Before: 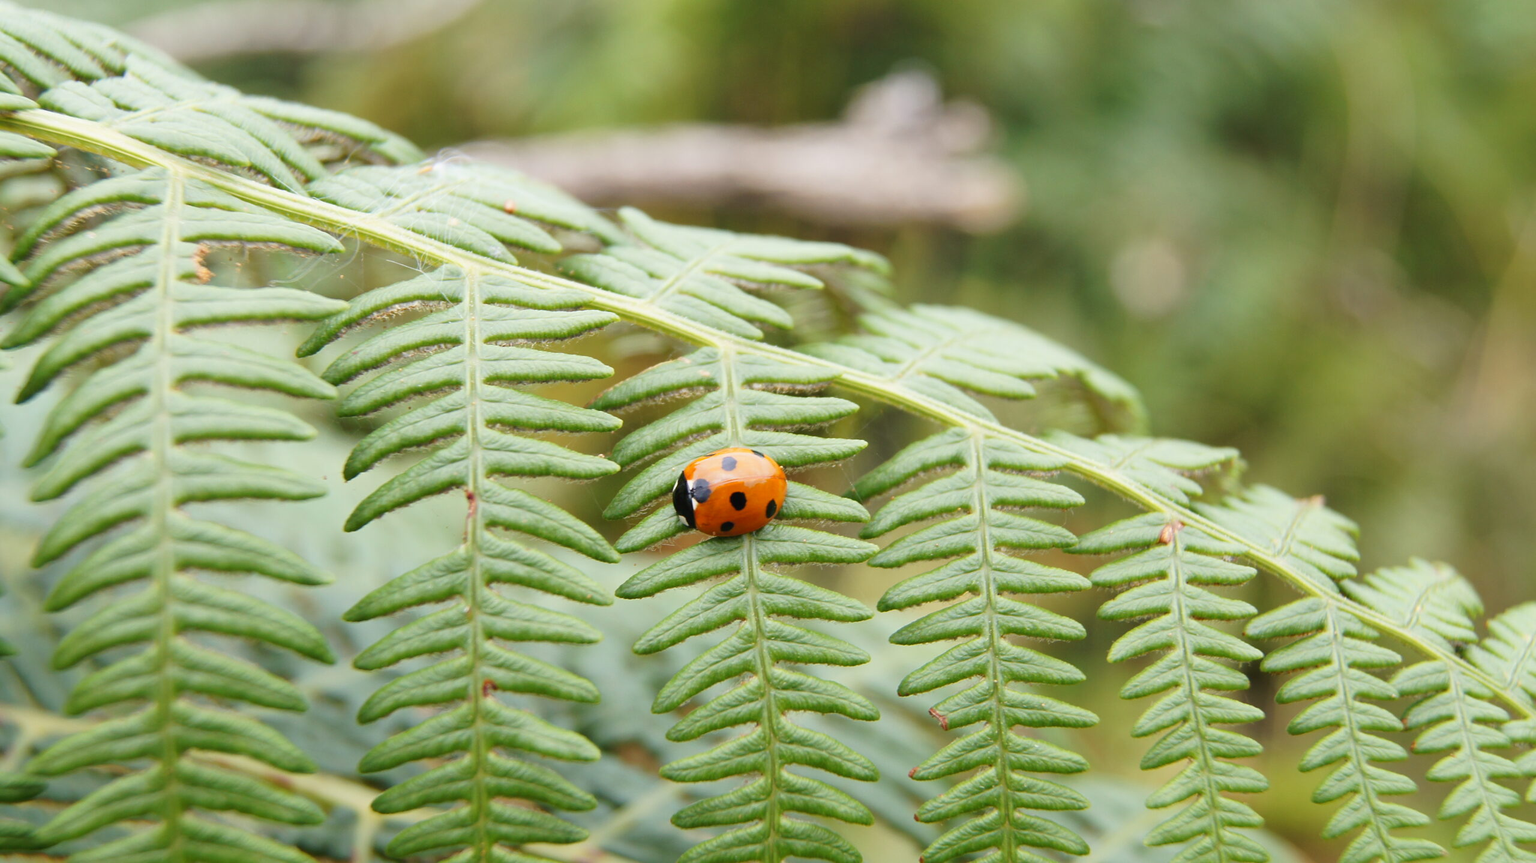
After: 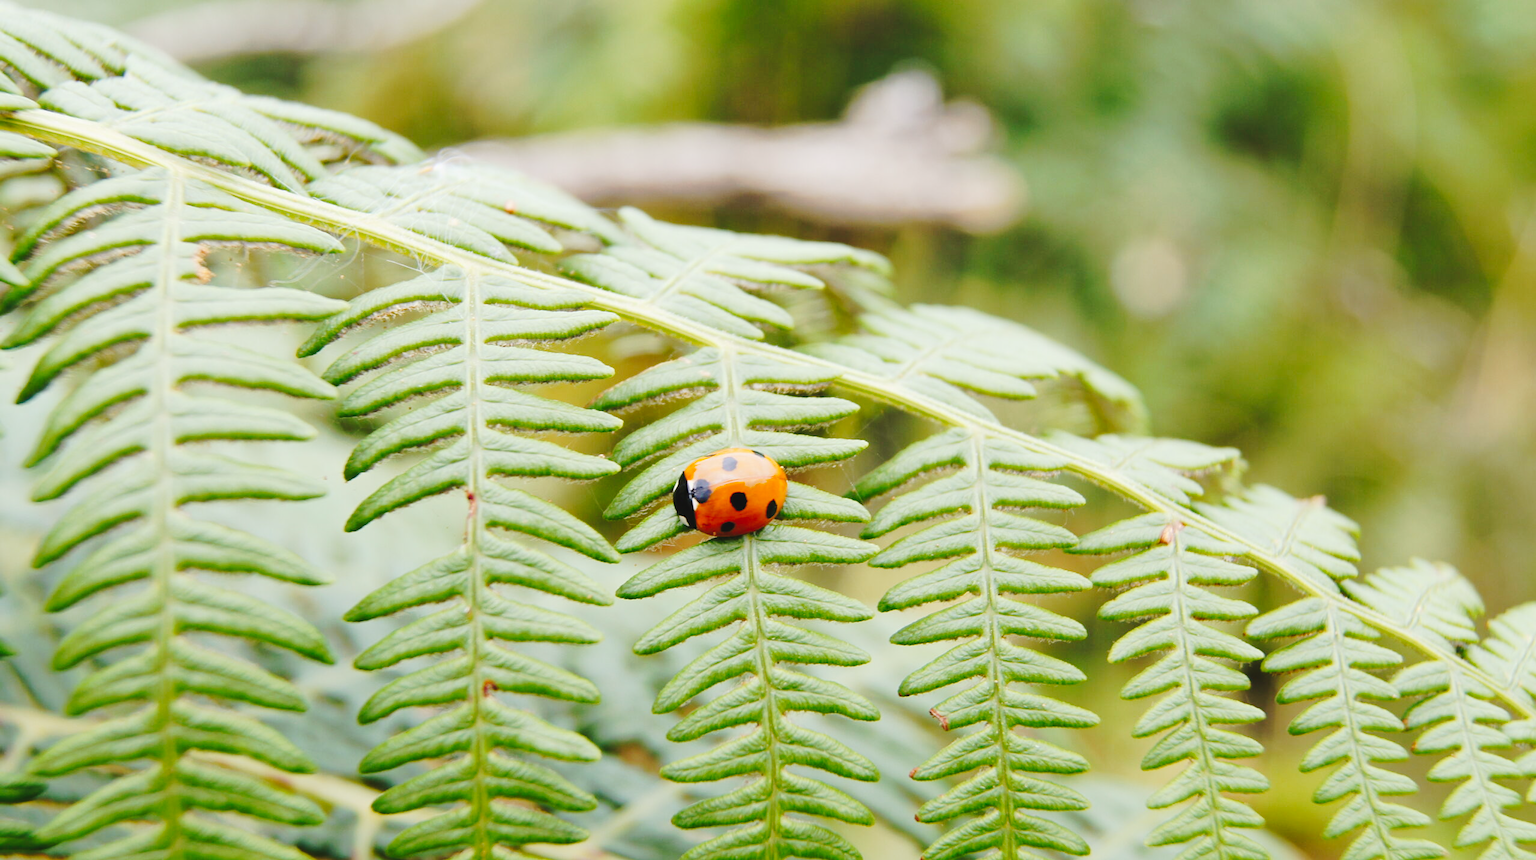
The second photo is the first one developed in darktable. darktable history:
tone curve: curves: ch0 [(0, 0) (0.003, 0.039) (0.011, 0.042) (0.025, 0.048) (0.044, 0.058) (0.069, 0.071) (0.1, 0.089) (0.136, 0.114) (0.177, 0.146) (0.224, 0.199) (0.277, 0.27) (0.335, 0.364) (0.399, 0.47) (0.468, 0.566) (0.543, 0.643) (0.623, 0.73) (0.709, 0.8) (0.801, 0.863) (0.898, 0.925) (1, 1)], preserve colors none
crop: top 0.05%, bottom 0.098%
